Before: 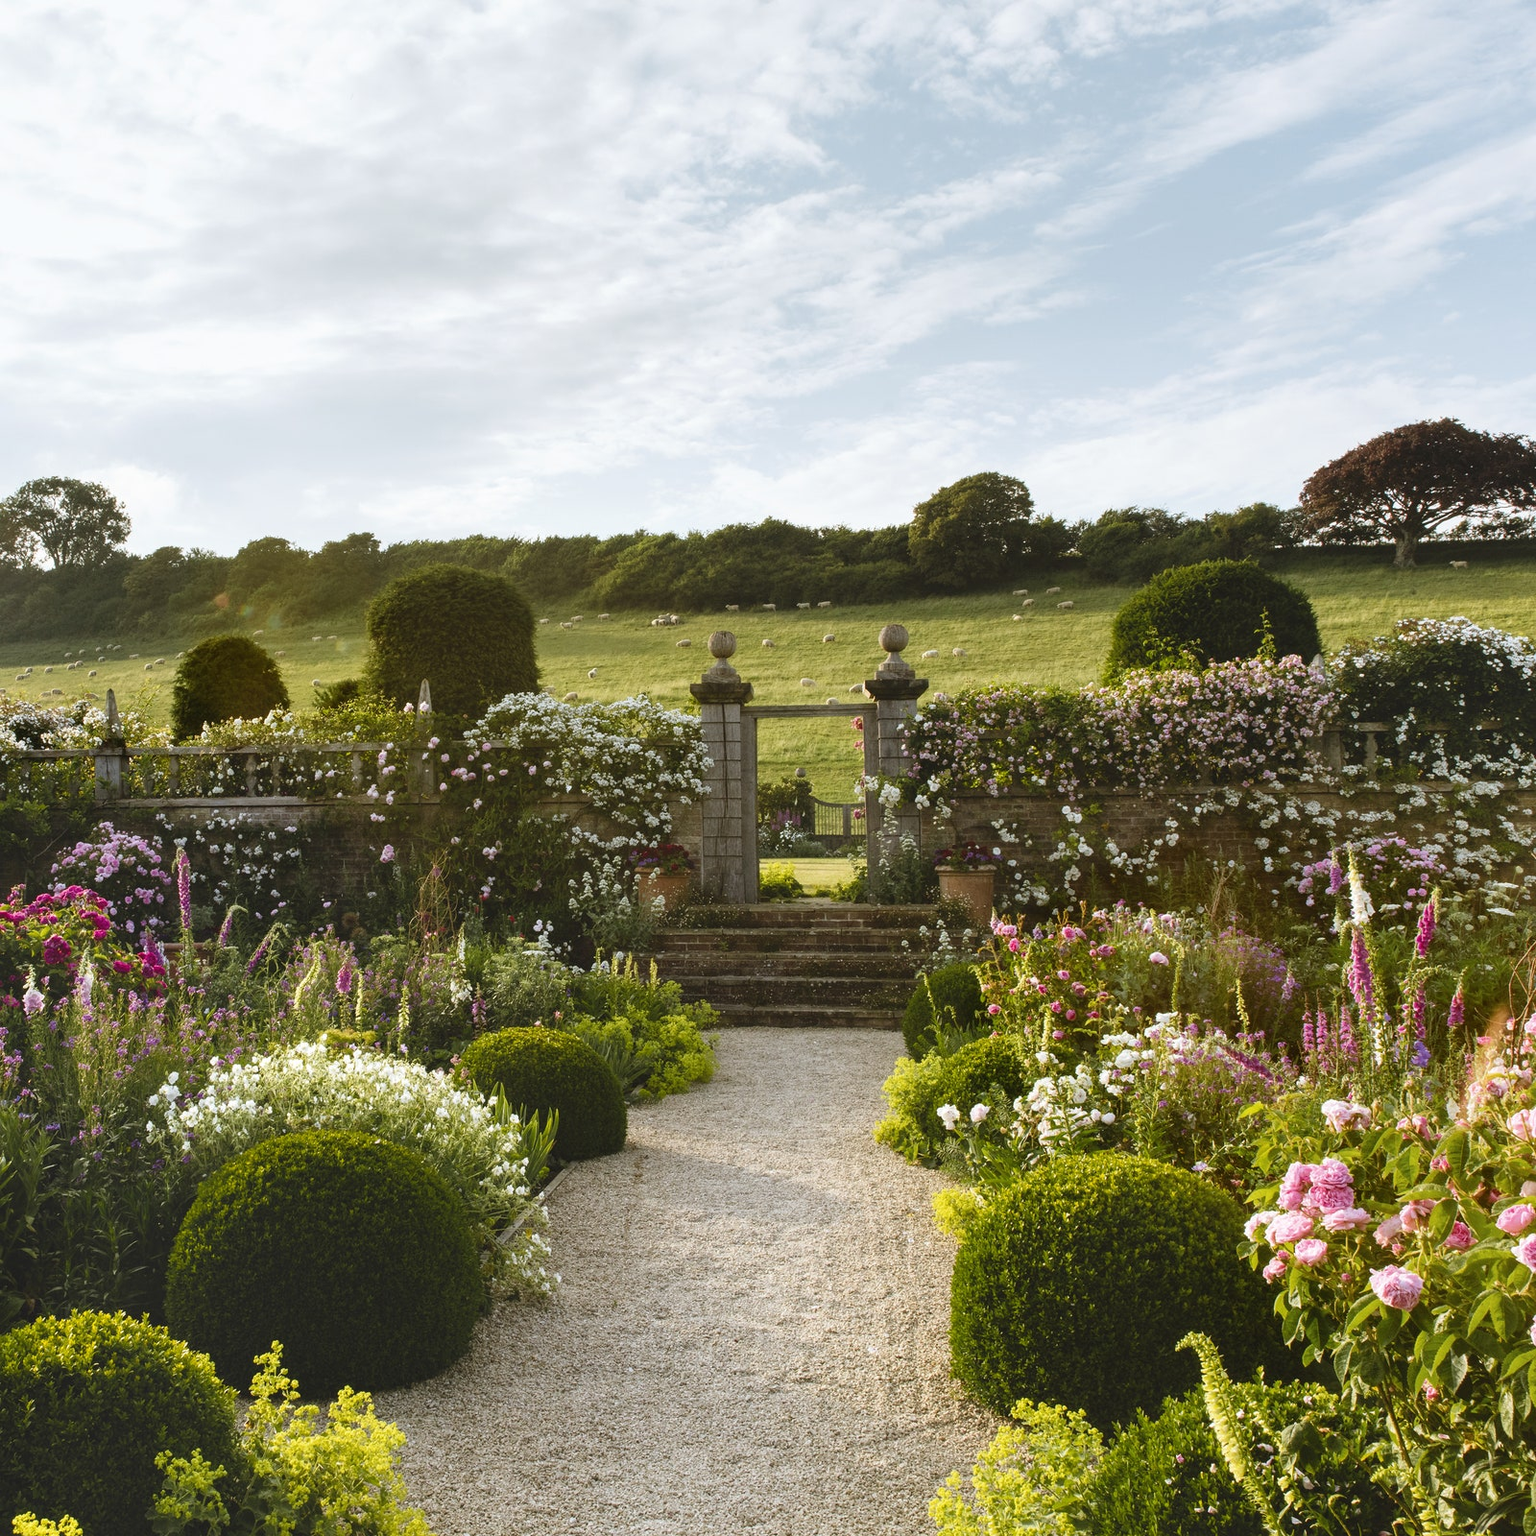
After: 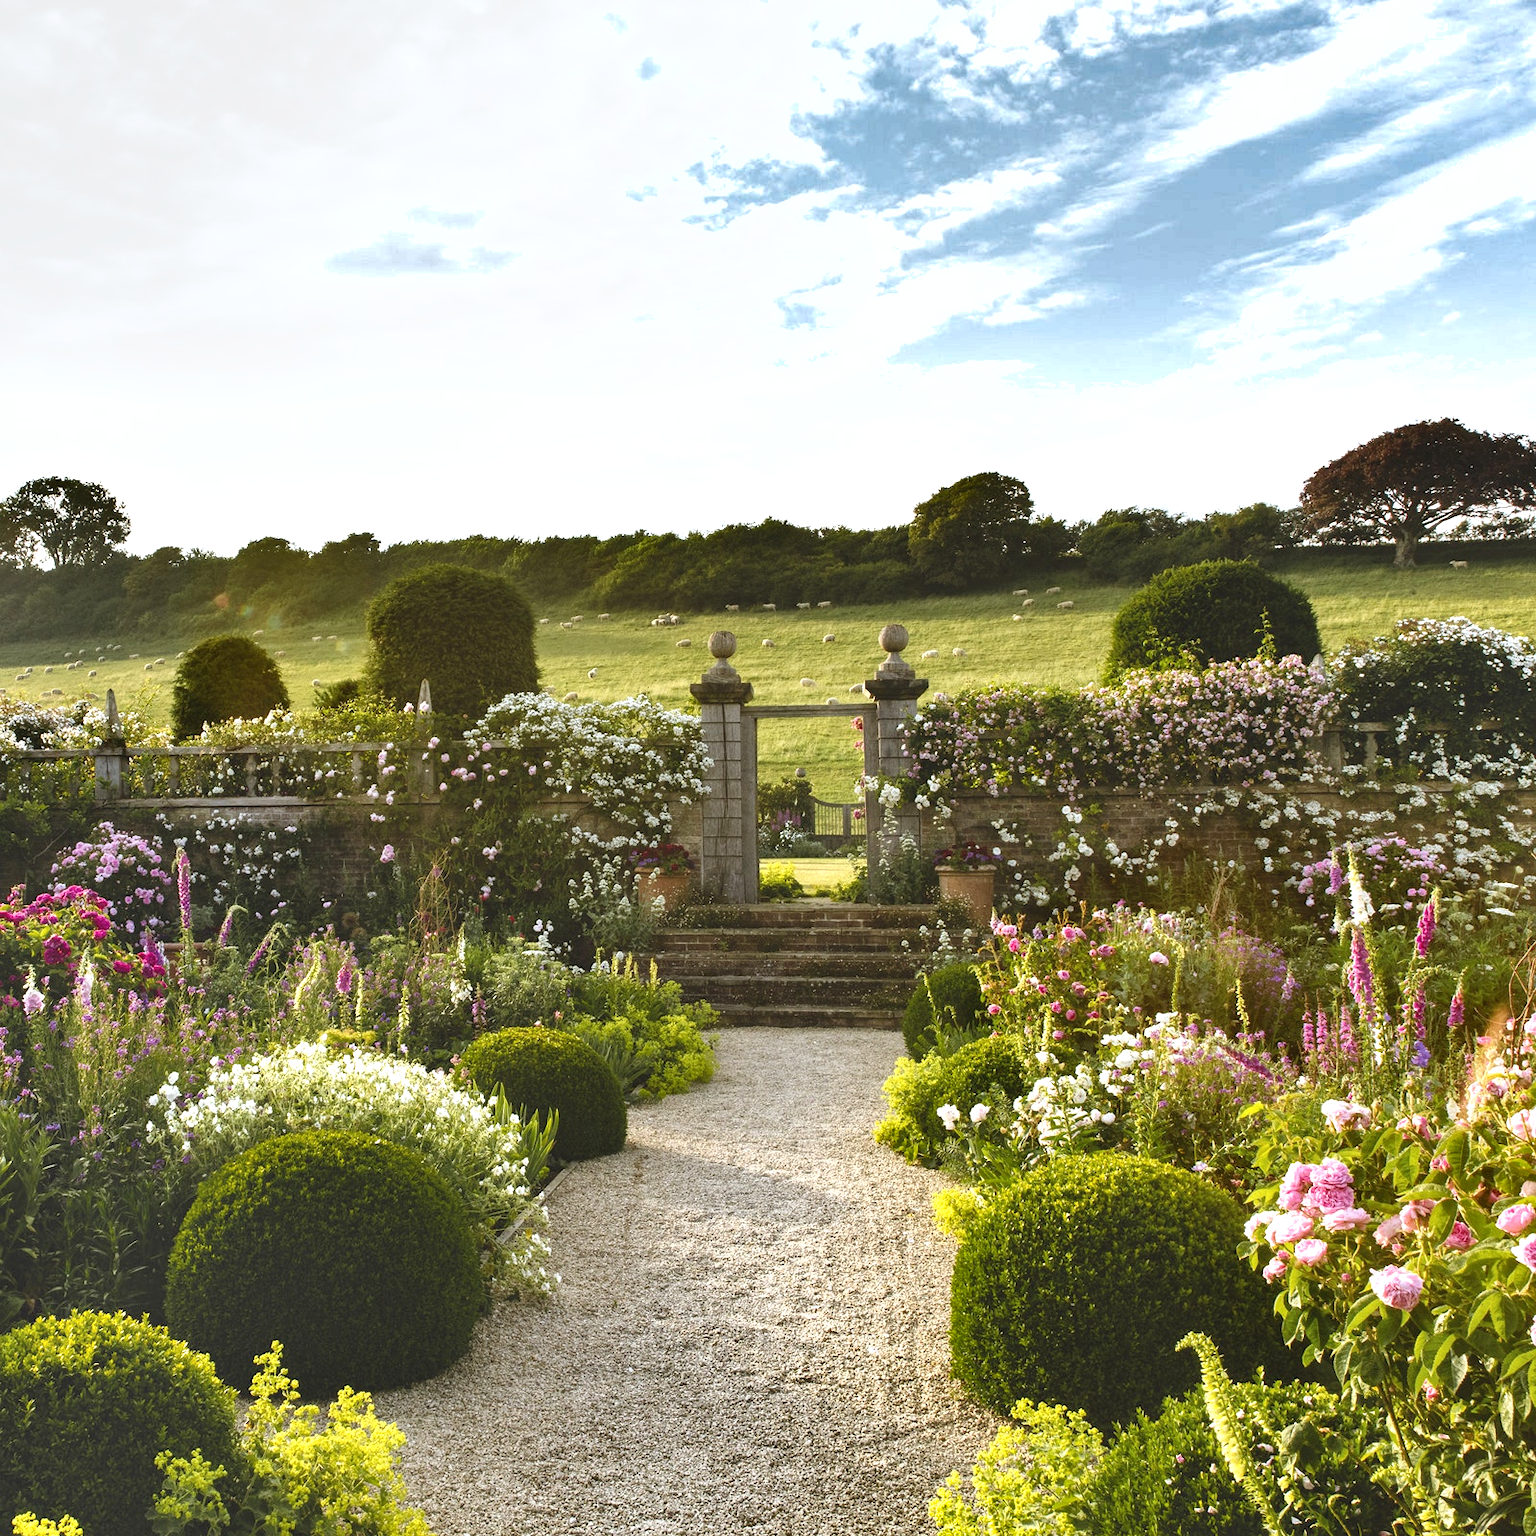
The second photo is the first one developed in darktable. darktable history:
exposure: black level correction 0, exposure 0.498 EV, compensate highlight preservation false
shadows and highlights: white point adjustment 0.158, highlights -69.8, soften with gaussian
